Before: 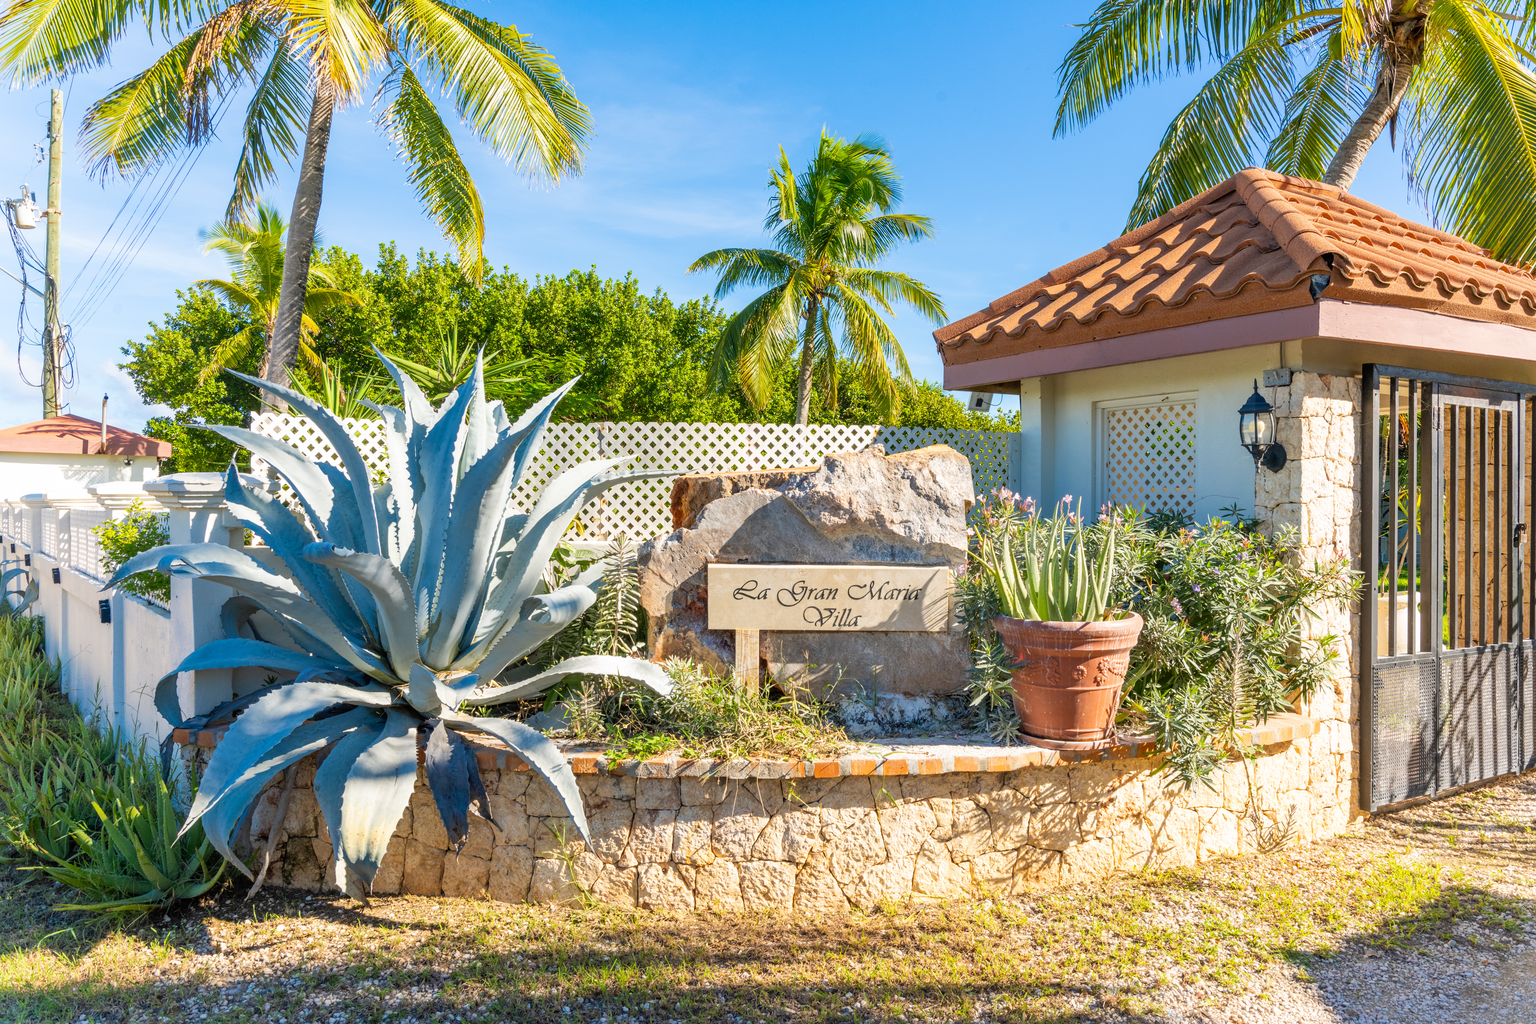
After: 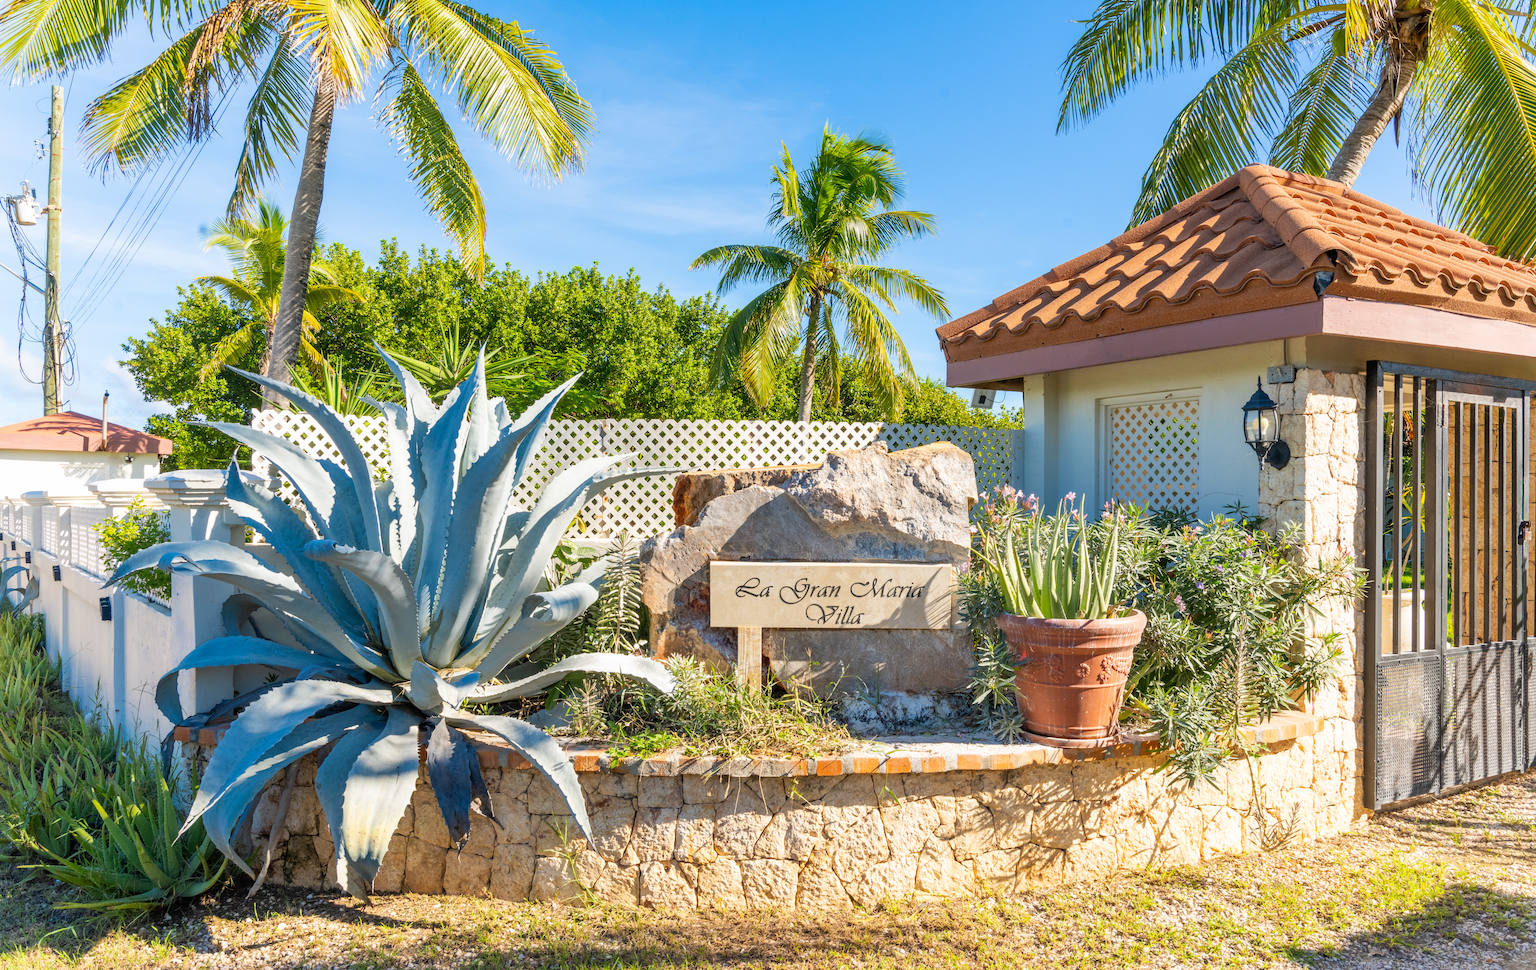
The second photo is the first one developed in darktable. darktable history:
crop: top 0.448%, right 0.264%, bottom 5.045%
